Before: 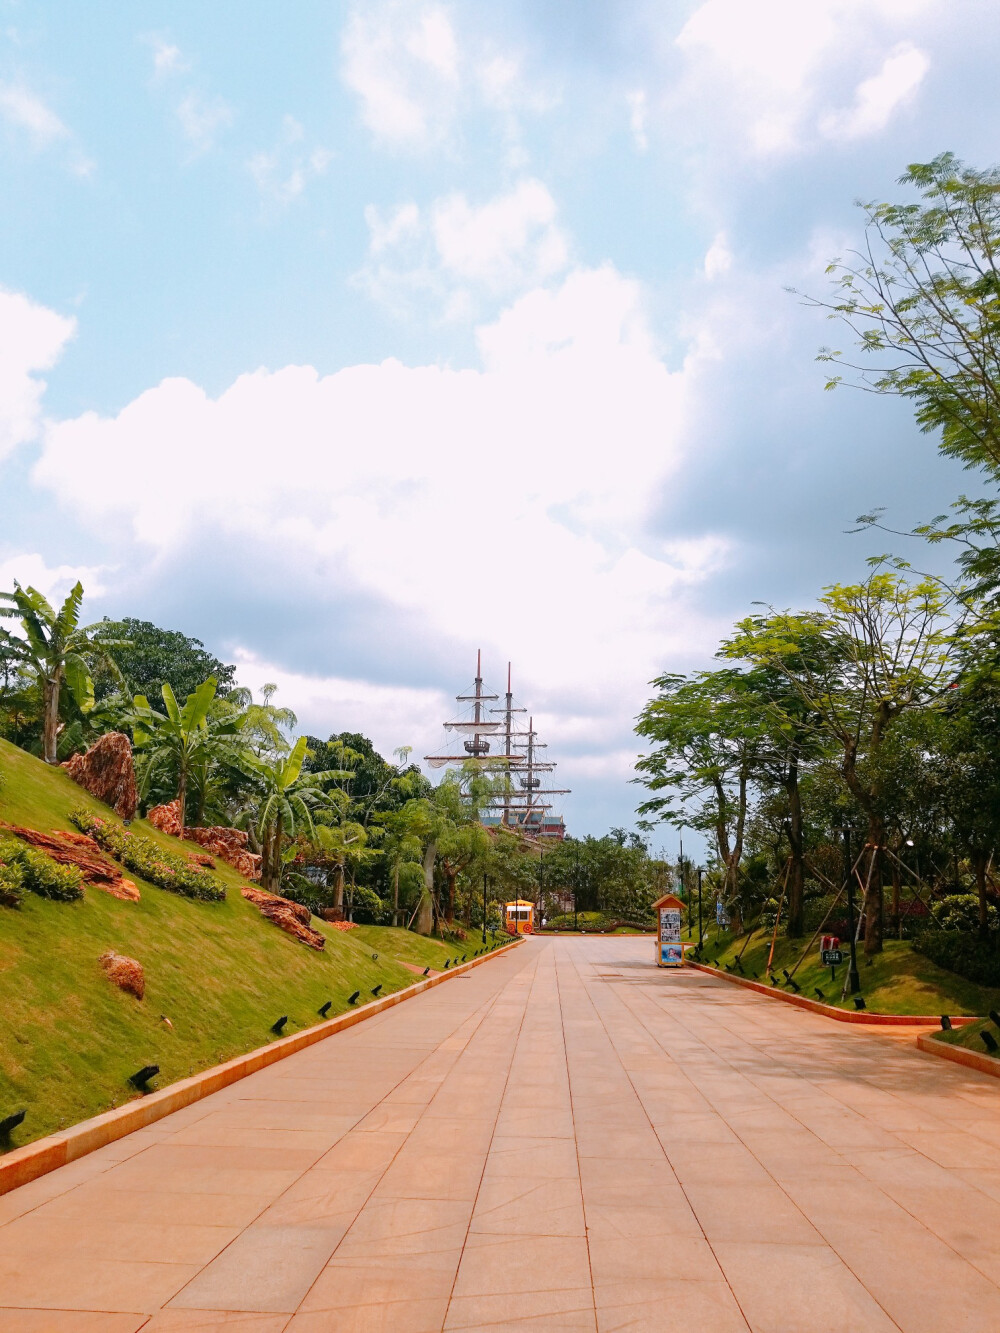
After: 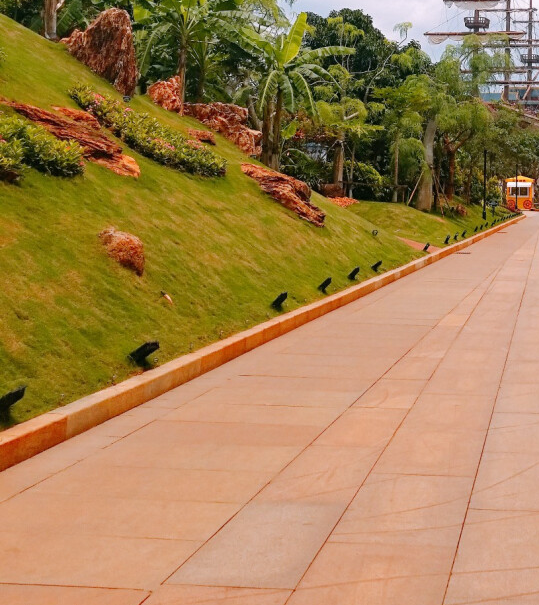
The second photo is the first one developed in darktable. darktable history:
crop and rotate: top 54.394%, right 46.096%, bottom 0.185%
